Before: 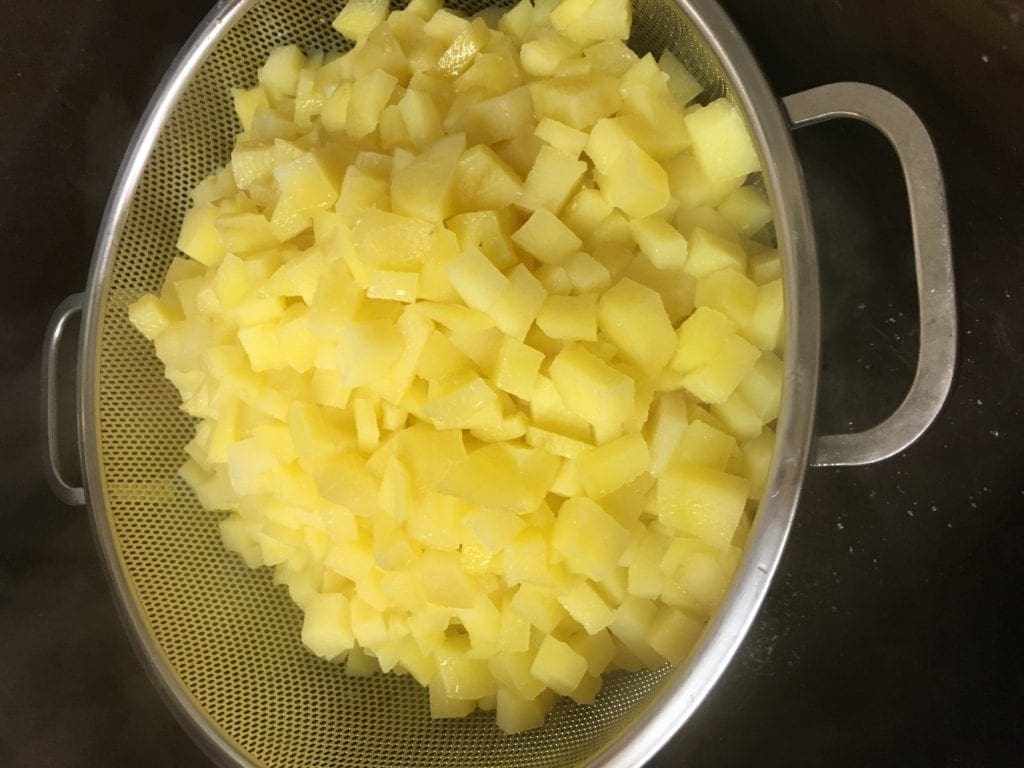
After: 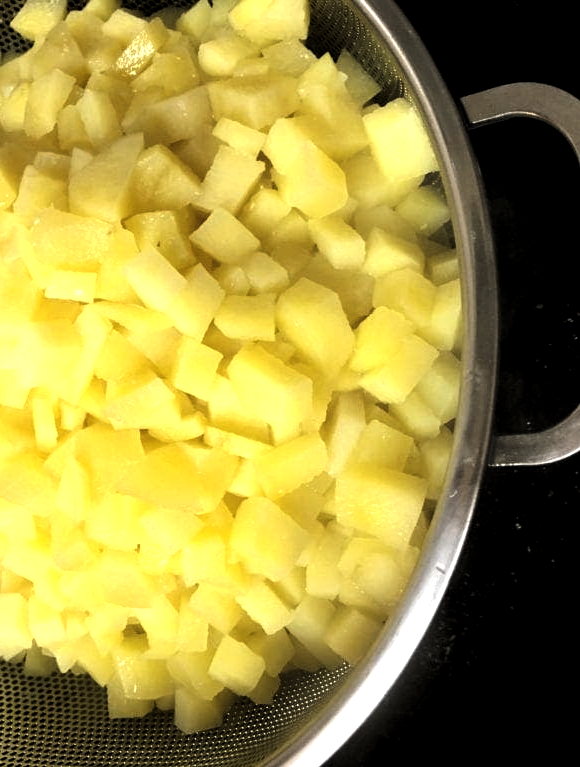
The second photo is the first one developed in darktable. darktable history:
crop: left 31.458%, top 0%, right 11.876%
tone equalizer: -8 EV -0.75 EV, -7 EV -0.7 EV, -6 EV -0.6 EV, -5 EV -0.4 EV, -3 EV 0.4 EV, -2 EV 0.6 EV, -1 EV 0.7 EV, +0 EV 0.75 EV, edges refinement/feathering 500, mask exposure compensation -1.57 EV, preserve details no
levels: levels [0.116, 0.574, 1]
